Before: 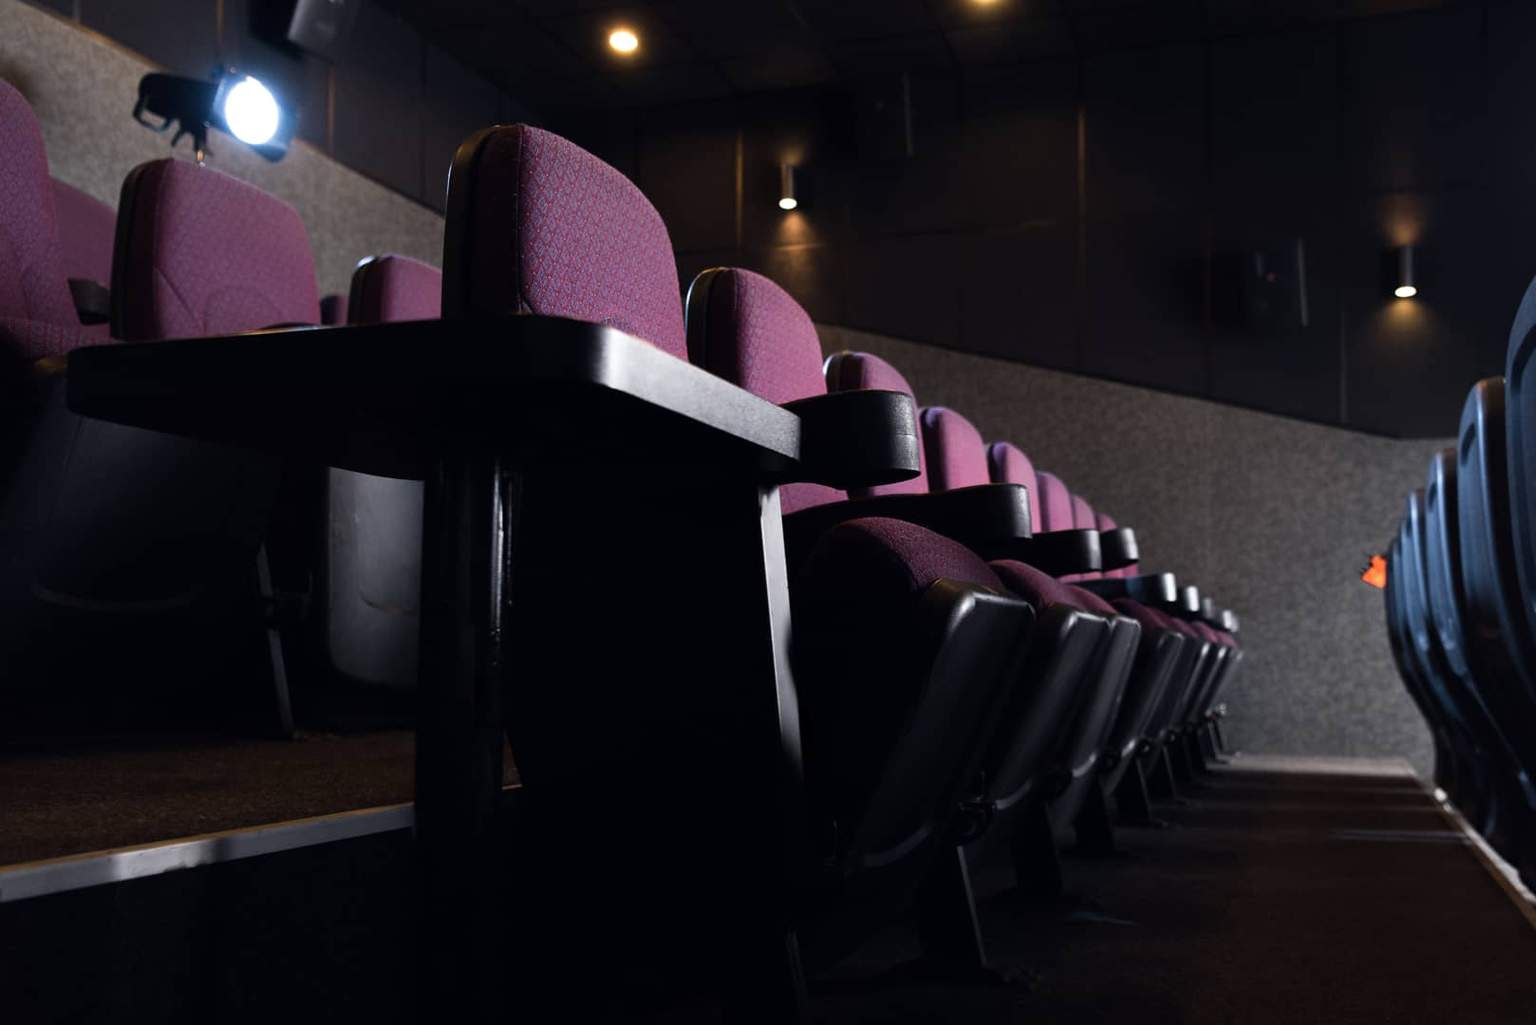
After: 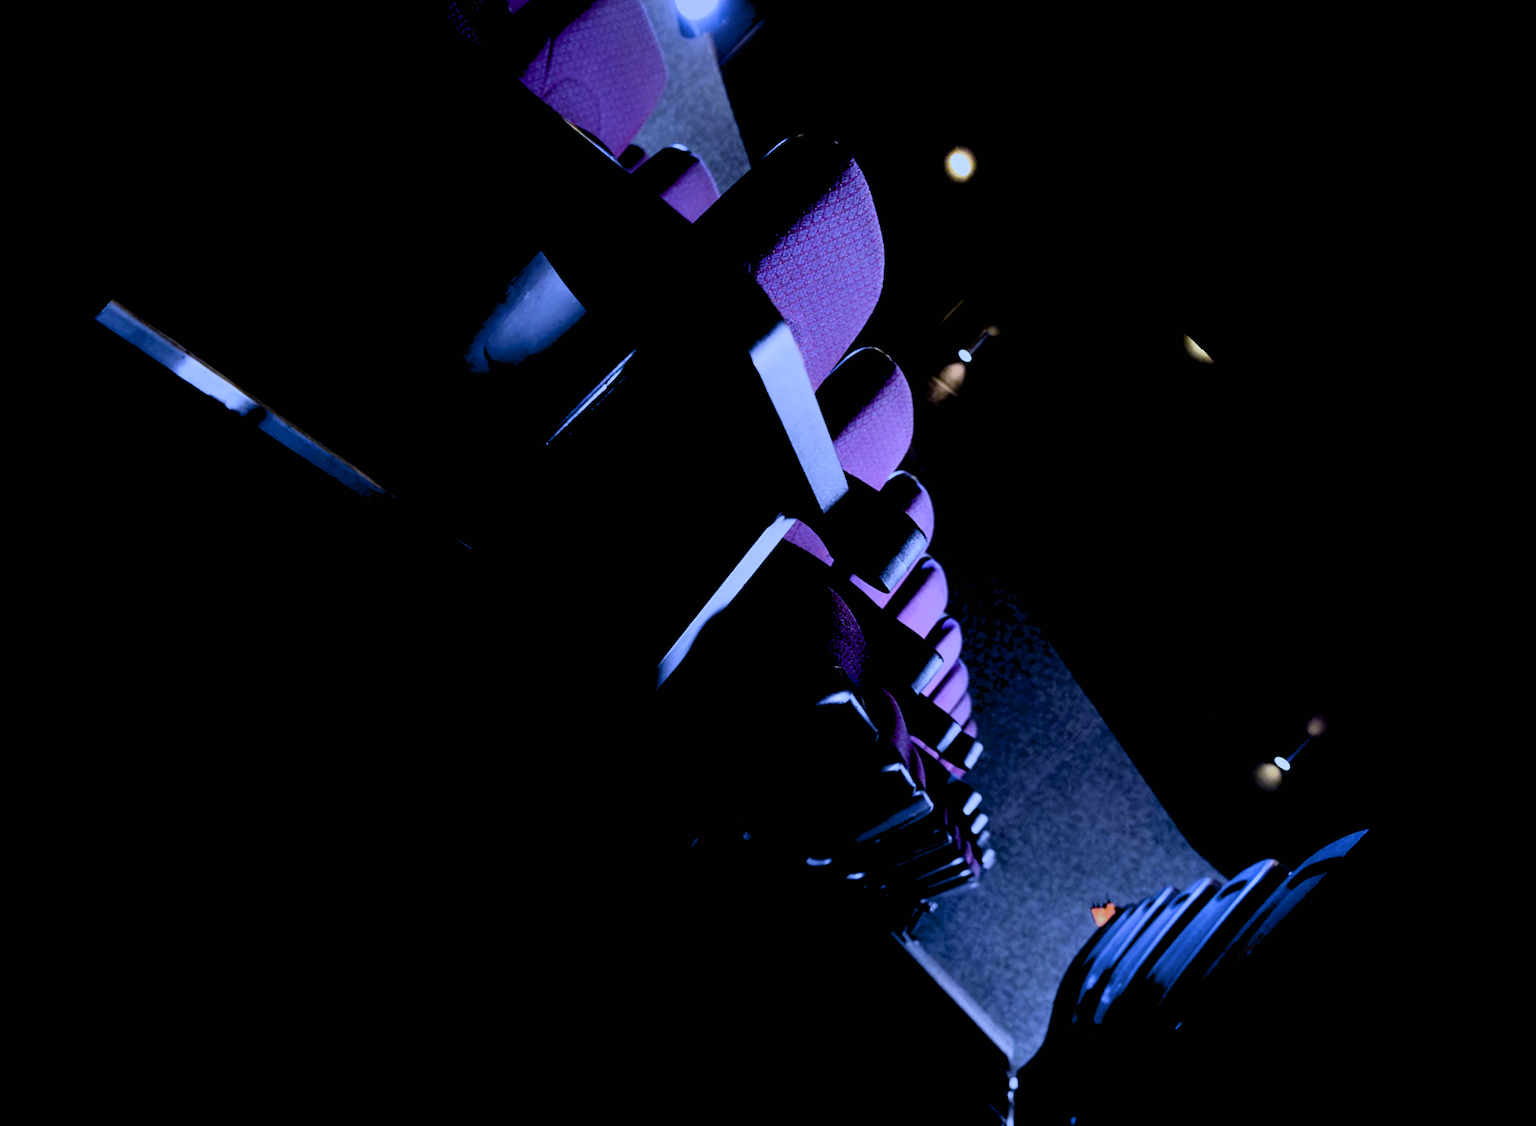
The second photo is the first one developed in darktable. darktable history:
exposure: black level correction 0.029, exposure -0.073 EV, compensate highlight preservation false
white balance: red 0.766, blue 1.537
filmic rgb: black relative exposure -7.65 EV, white relative exposure 4.56 EV, hardness 3.61
crop and rotate: angle -46.26°, top 16.234%, right 0.912%, bottom 11.704%
rotate and perspective: rotation -2.29°, automatic cropping off
shadows and highlights: shadows 37.27, highlights -28.18, soften with gaussian
